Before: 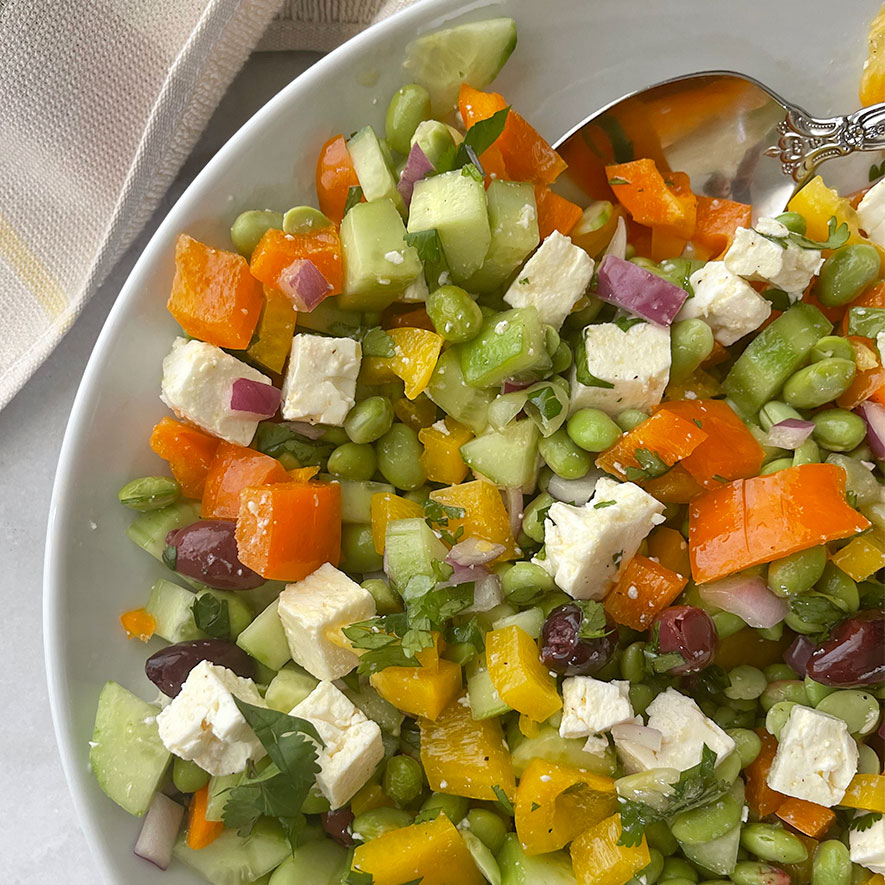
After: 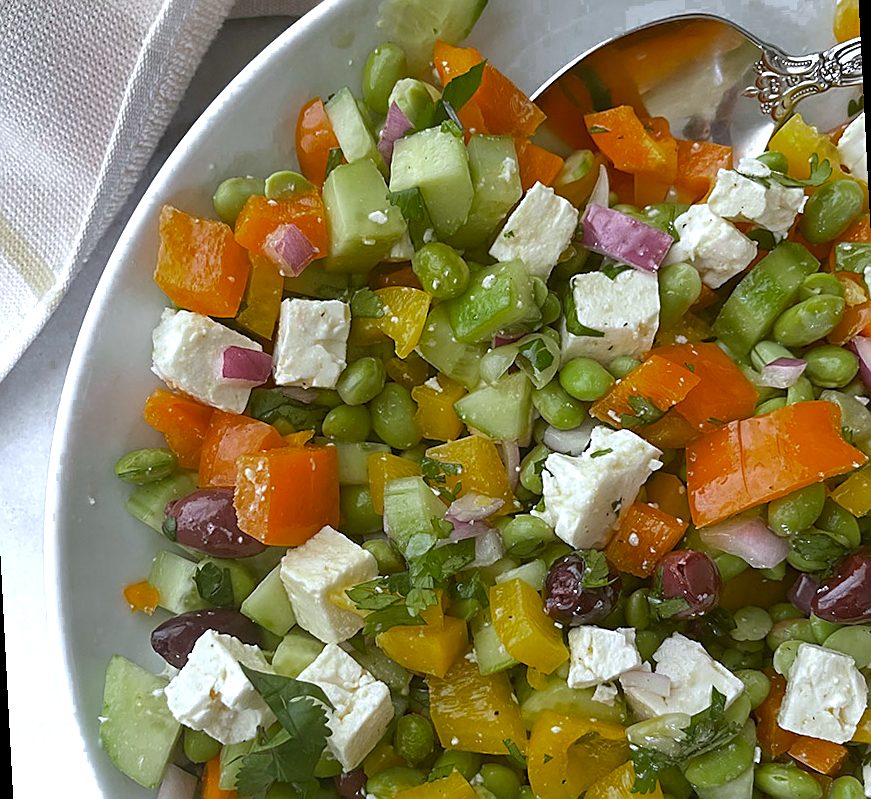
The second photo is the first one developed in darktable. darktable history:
color zones: curves: ch0 [(0.203, 0.433) (0.607, 0.517) (0.697, 0.696) (0.705, 0.897)]
rotate and perspective: rotation -3°, crop left 0.031, crop right 0.968, crop top 0.07, crop bottom 0.93
sharpen: on, module defaults
white balance: red 0.931, blue 1.11
